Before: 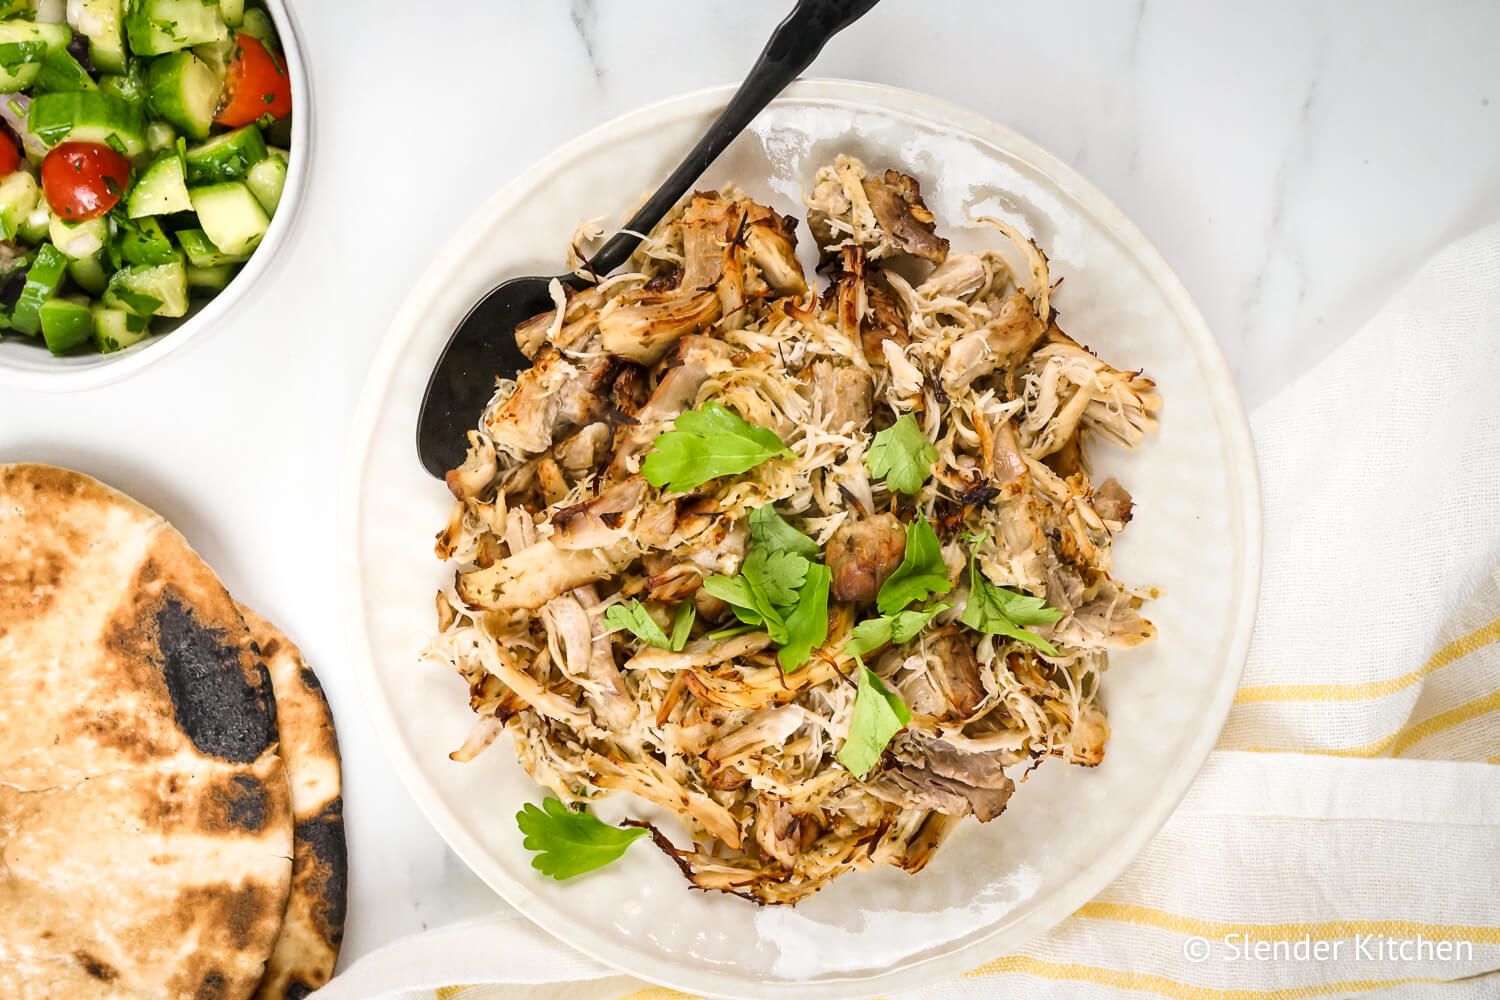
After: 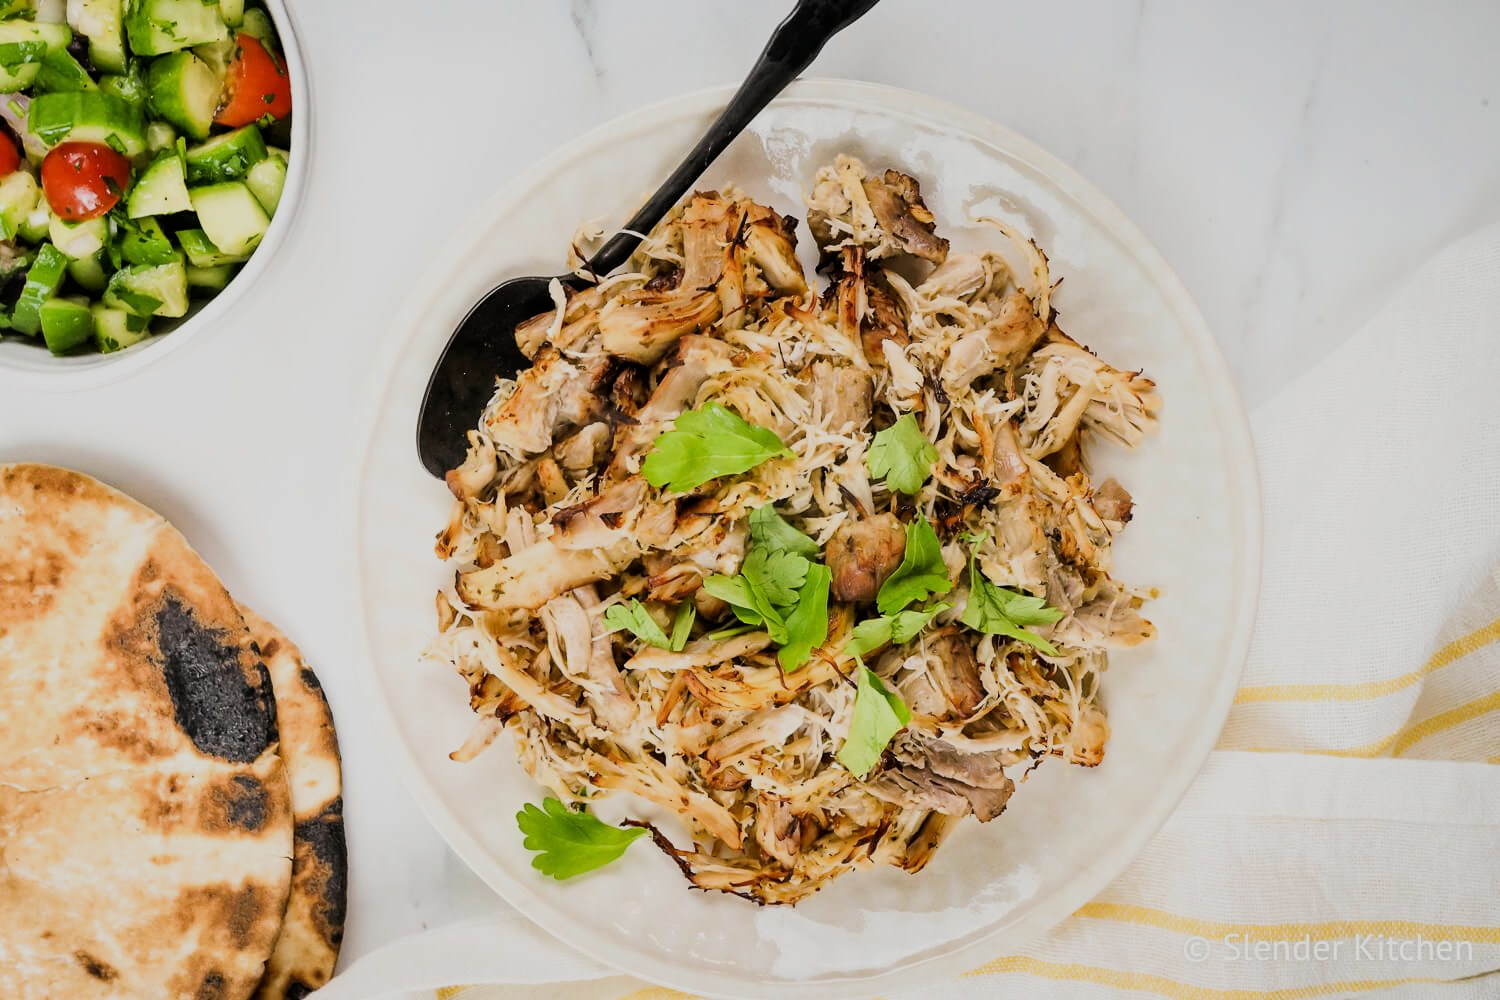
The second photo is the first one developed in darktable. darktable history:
filmic rgb: black relative exposure -7.65 EV, white relative exposure 4.56 EV, hardness 3.61, contrast 1.058
